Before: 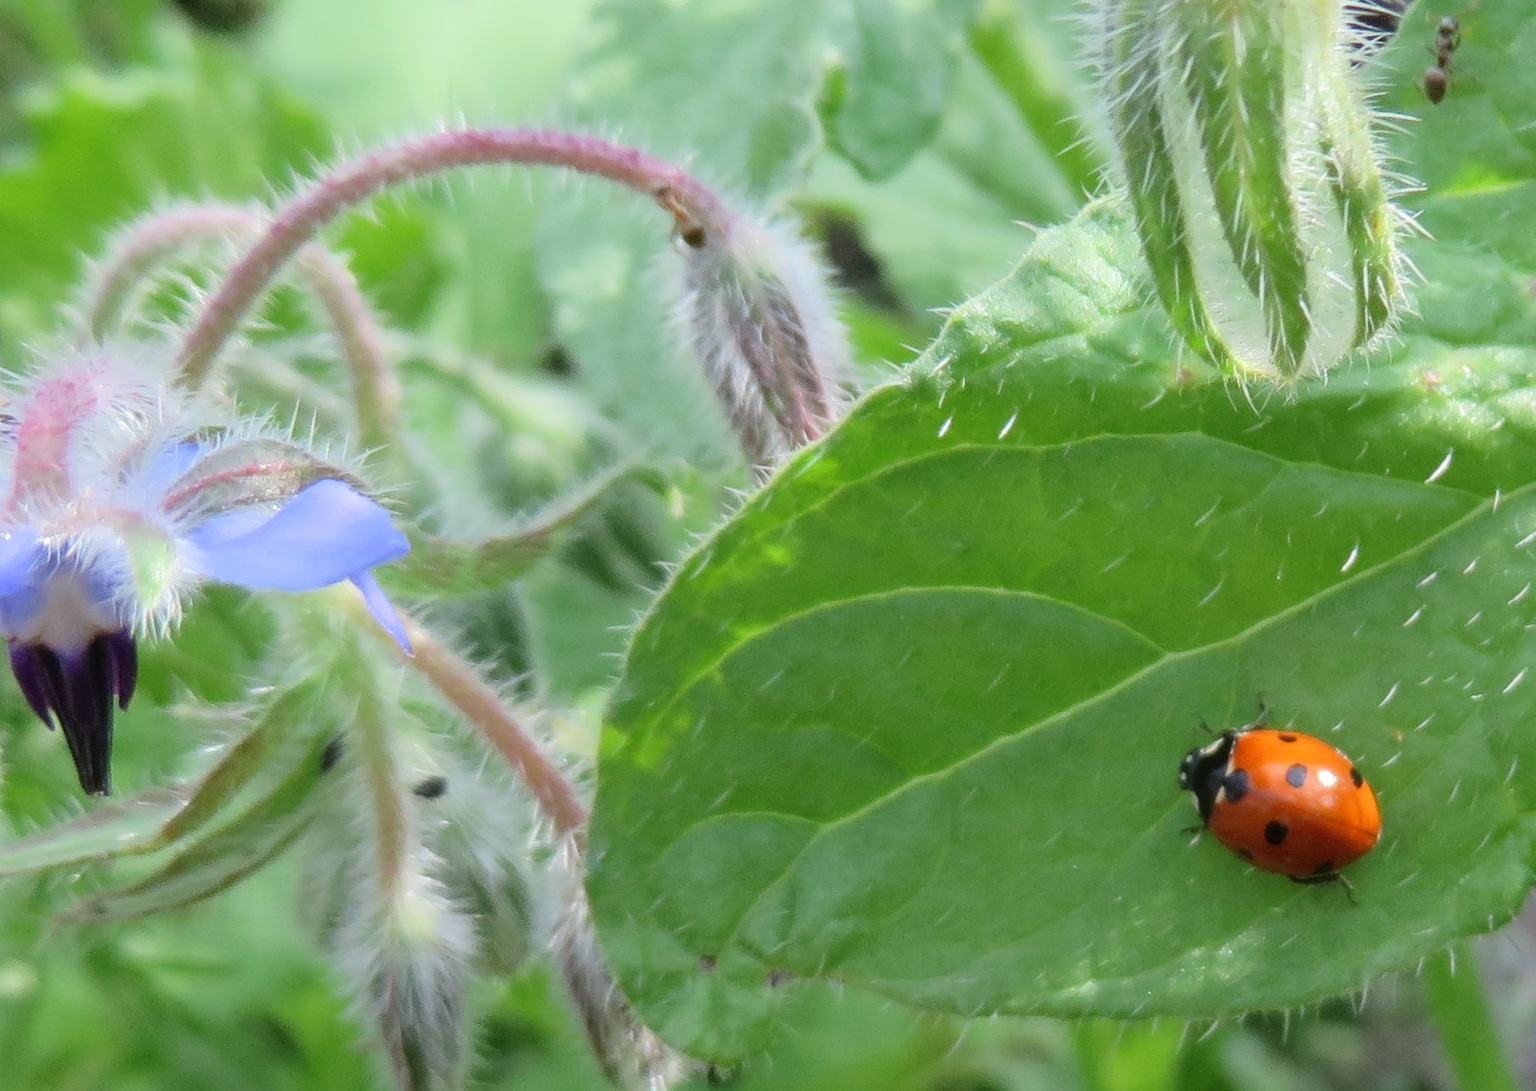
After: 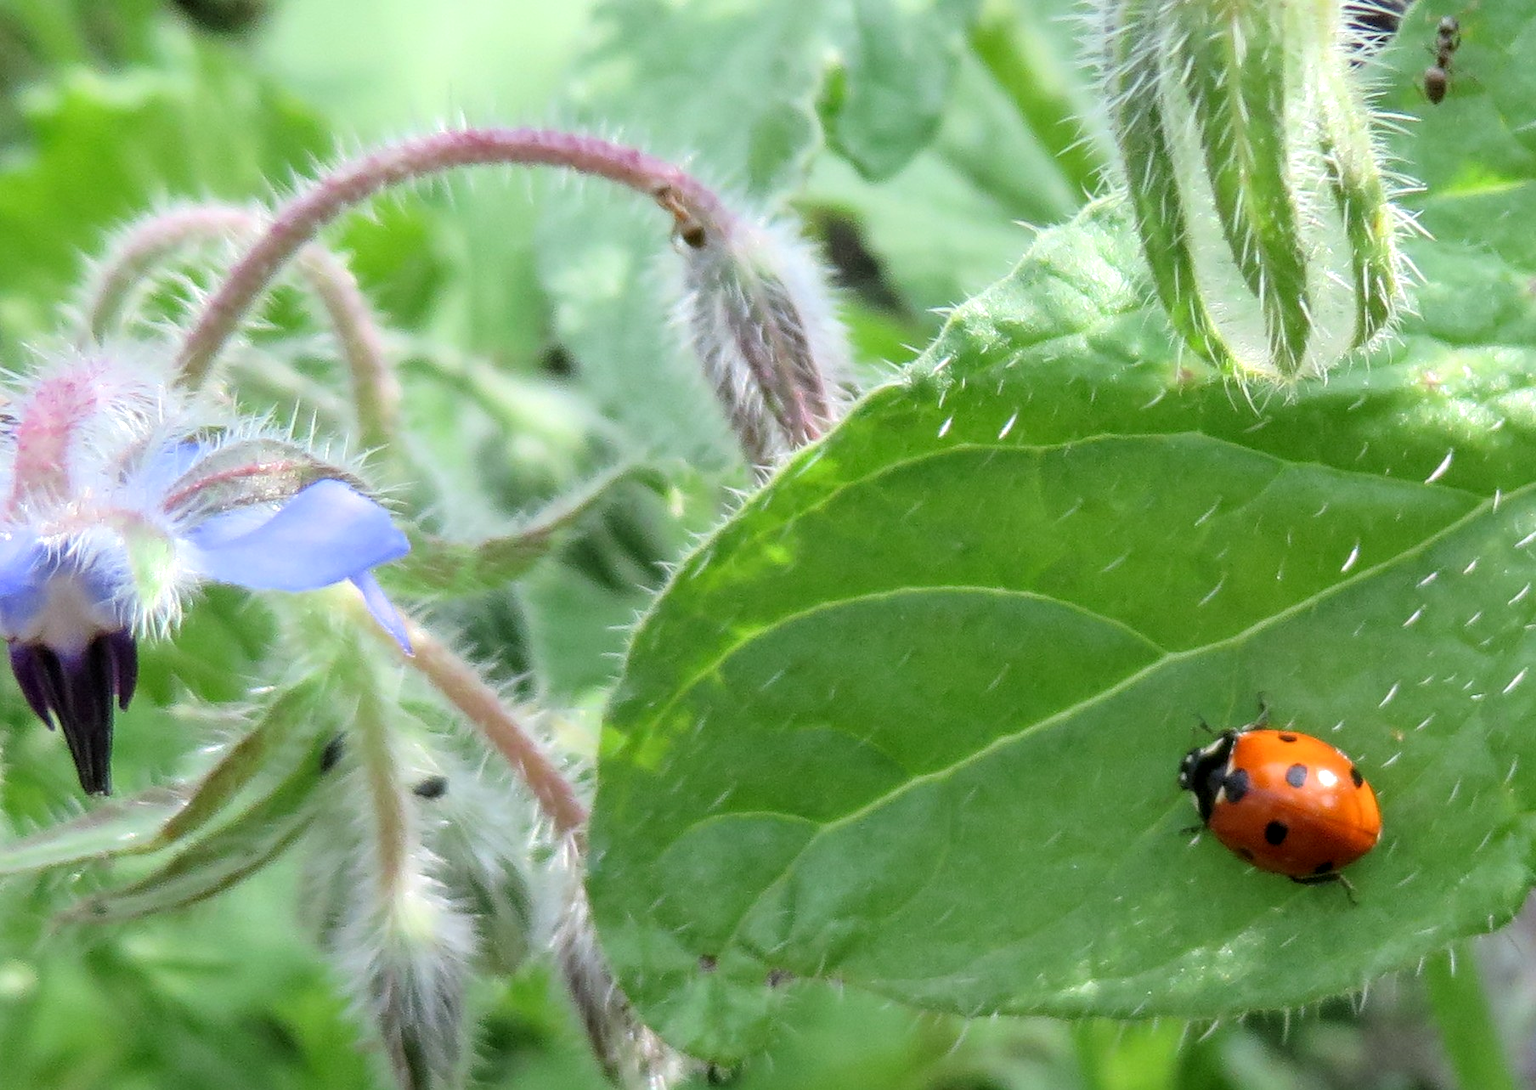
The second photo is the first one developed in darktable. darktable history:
local contrast: on, module defaults
levels: levels [0.016, 0.484, 0.953]
